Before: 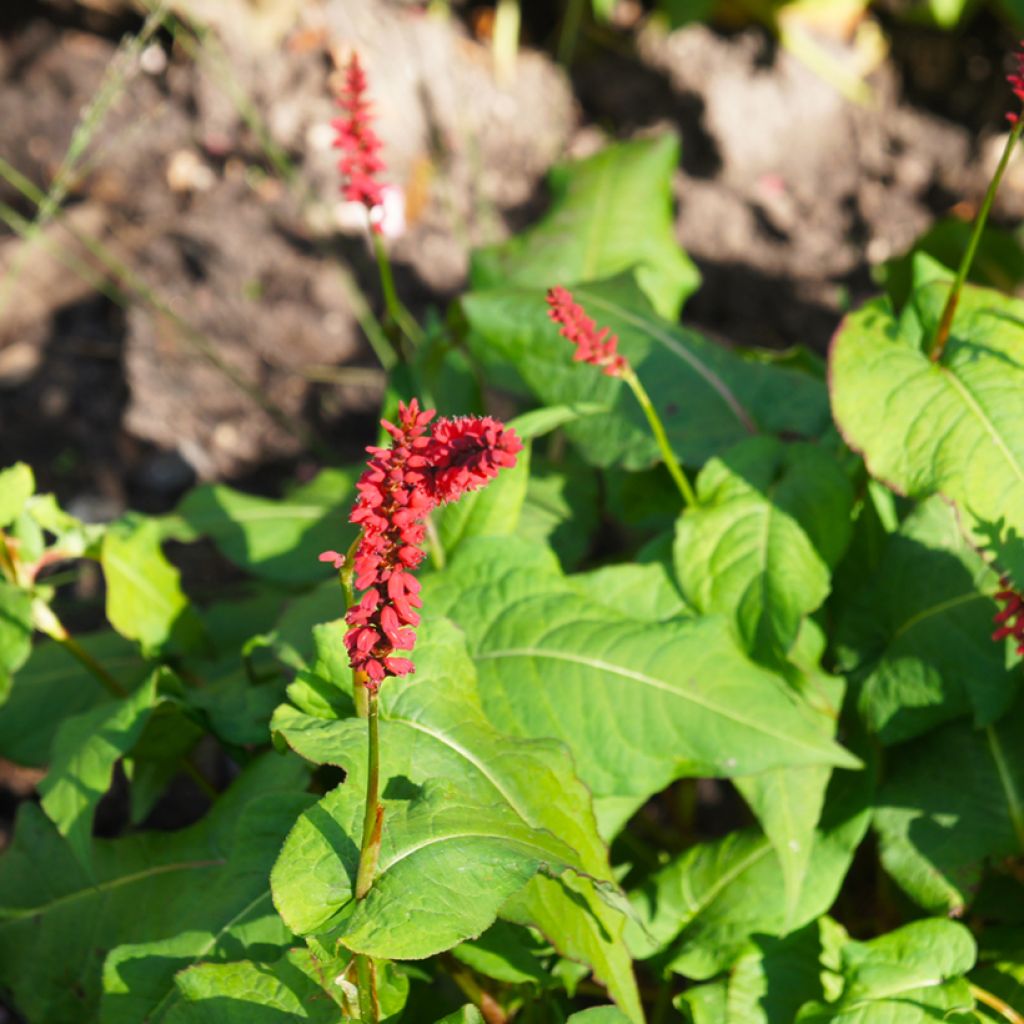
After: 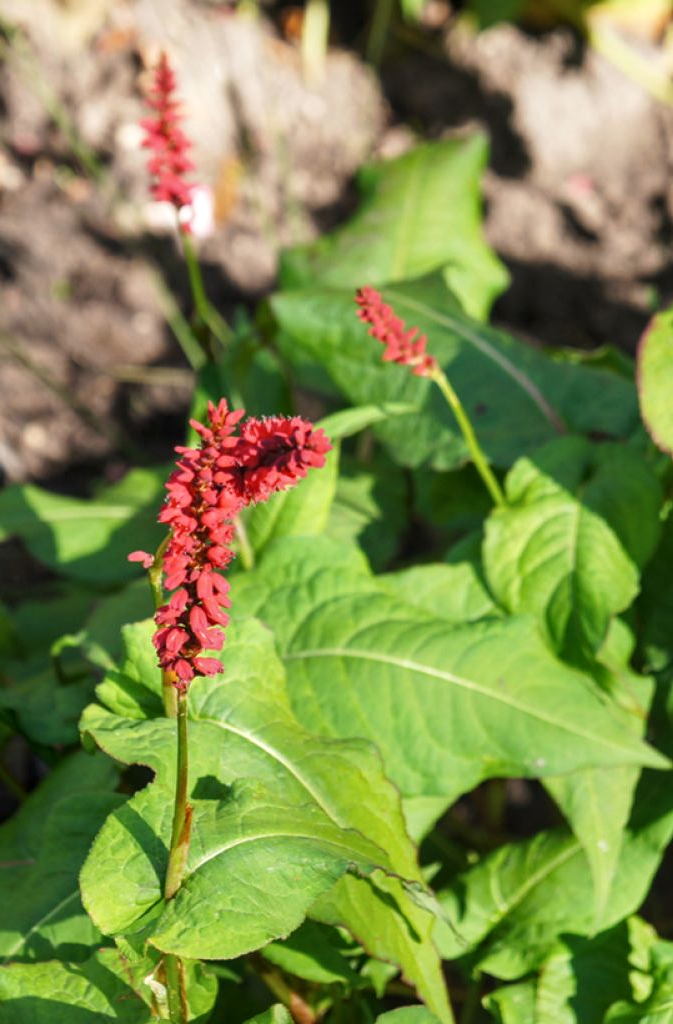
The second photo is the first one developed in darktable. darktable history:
local contrast: on, module defaults
contrast brightness saturation: saturation -0.056
crop and rotate: left 18.731%, right 15.471%
